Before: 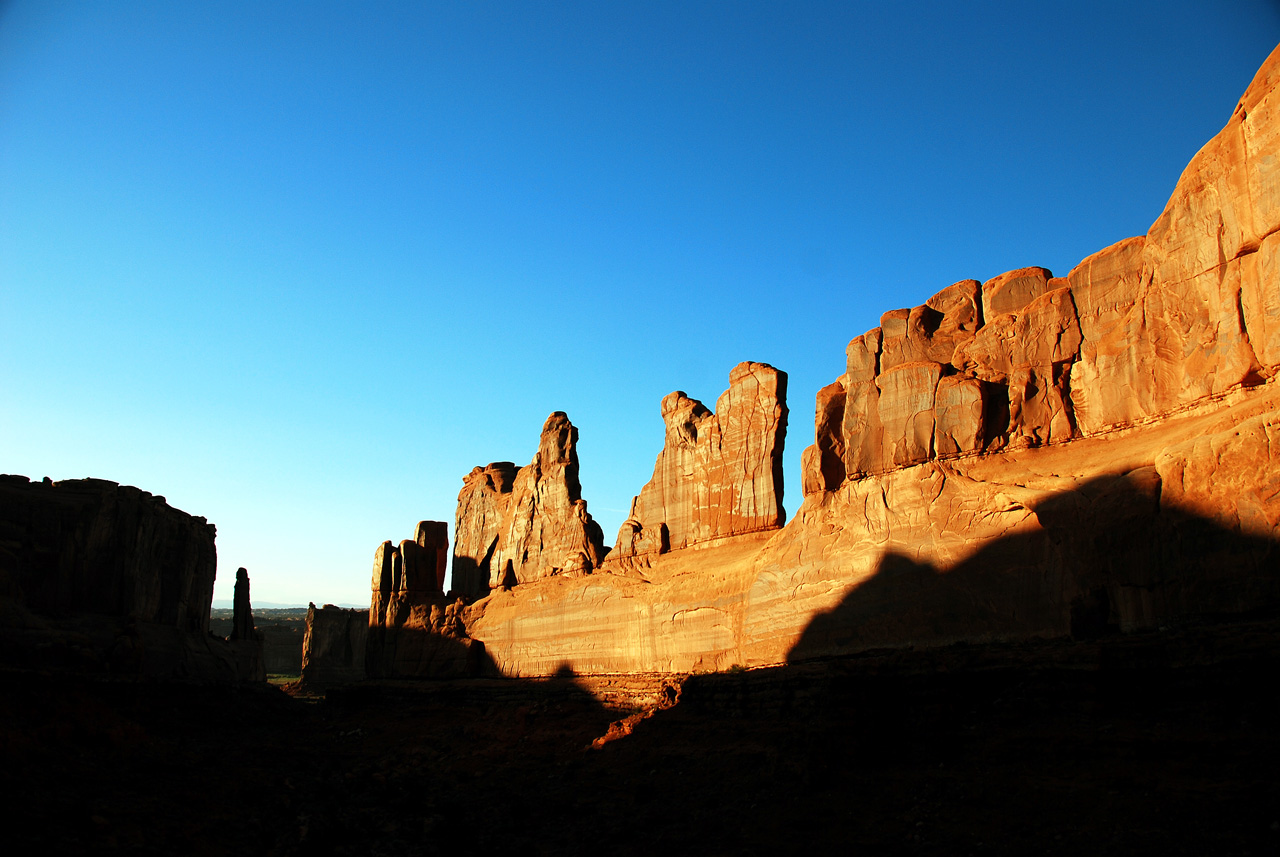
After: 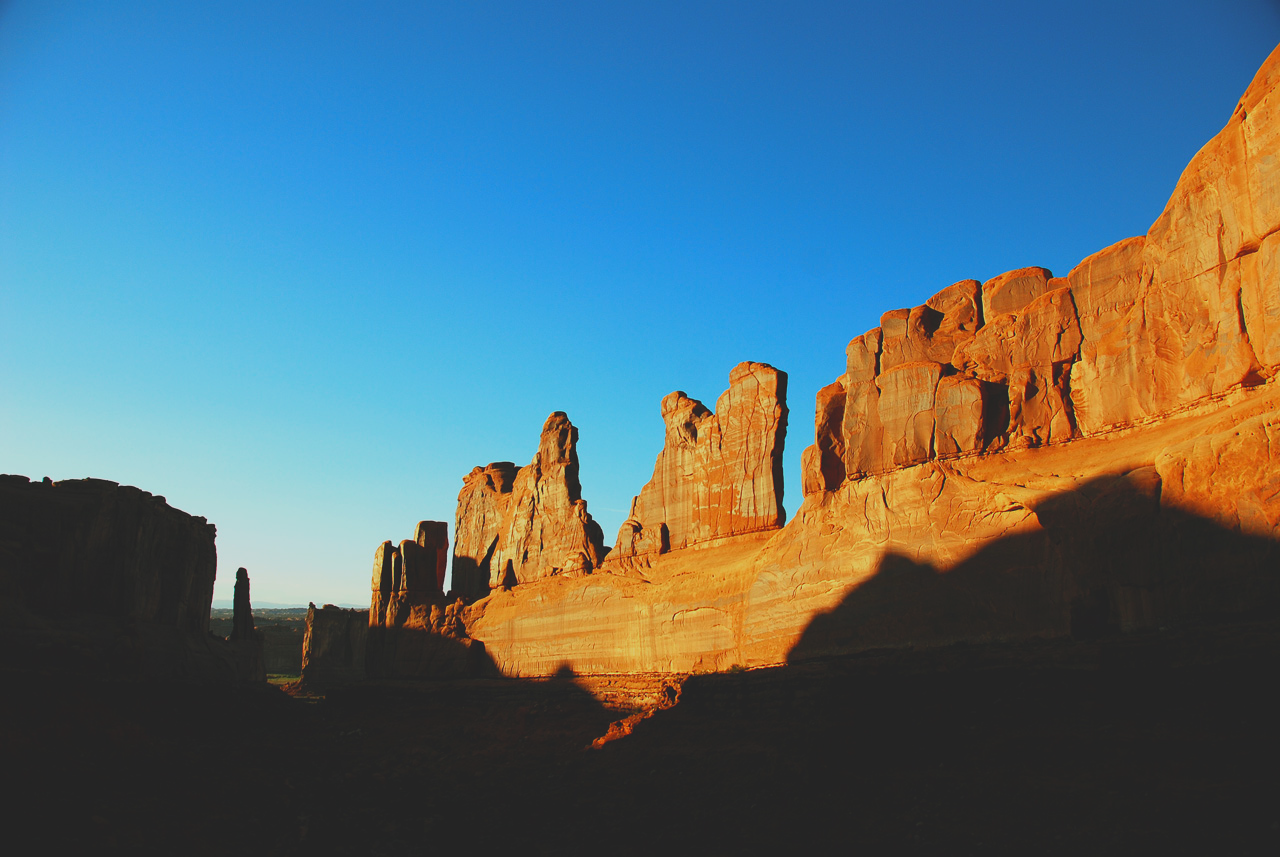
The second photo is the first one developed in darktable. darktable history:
contrast brightness saturation: contrast -0.28
